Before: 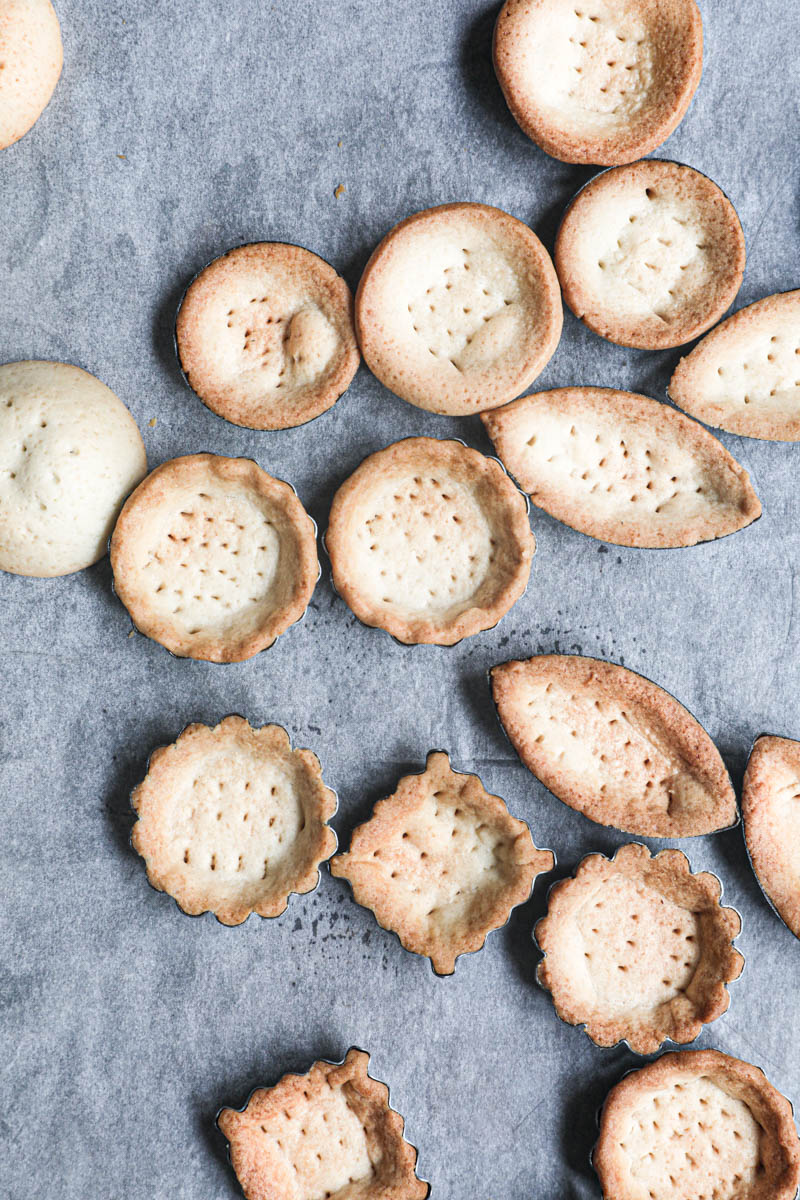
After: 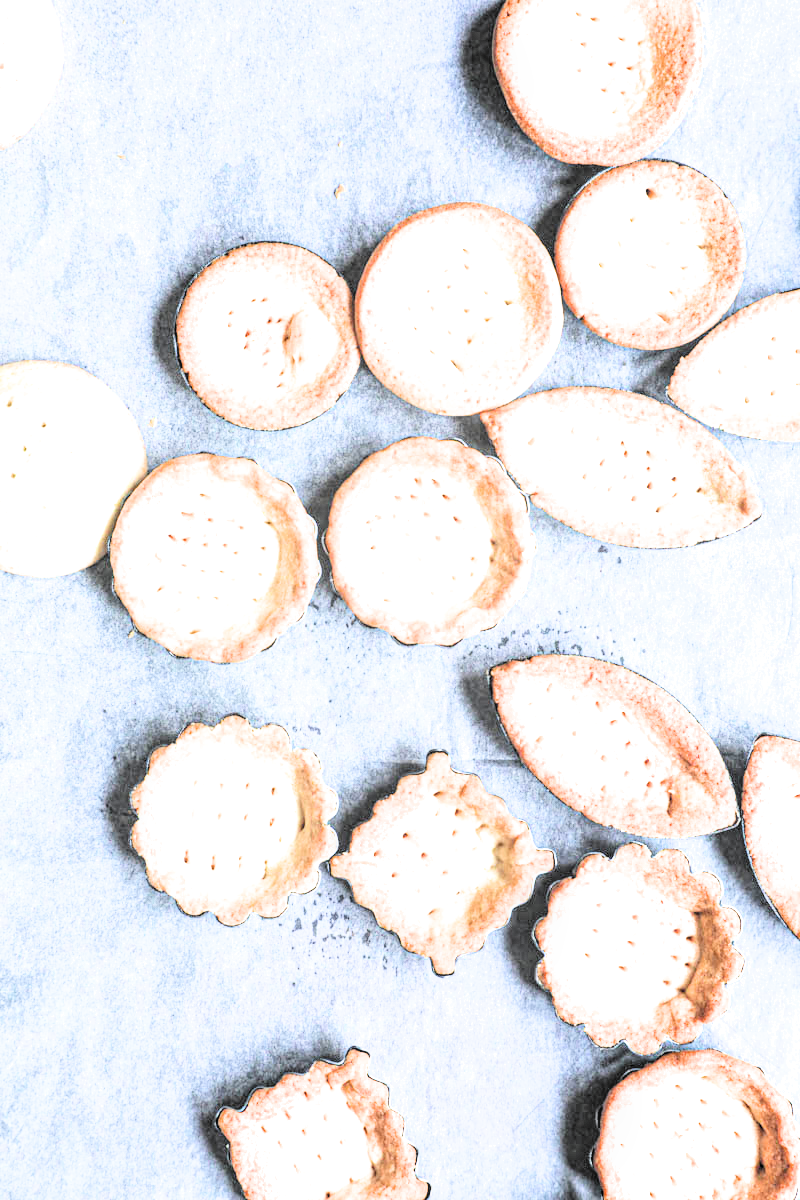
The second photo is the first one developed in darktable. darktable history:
exposure: black level correction 0, exposure 1.506 EV, compensate highlight preservation false
contrast brightness saturation: brightness 0.152
local contrast: on, module defaults
tone equalizer: -8 EV -0.788 EV, -7 EV -0.678 EV, -6 EV -0.563 EV, -5 EV -0.423 EV, -3 EV 0.385 EV, -2 EV 0.6 EV, -1 EV 0.689 EV, +0 EV 0.779 EV, smoothing diameter 24.85%, edges refinement/feathering 7.6, preserve details guided filter
filmic rgb: black relative exposure -5.09 EV, white relative exposure 3.99 EV, hardness 2.9, contrast 1.296, highlights saturation mix -29.16%, color science v6 (2022)
